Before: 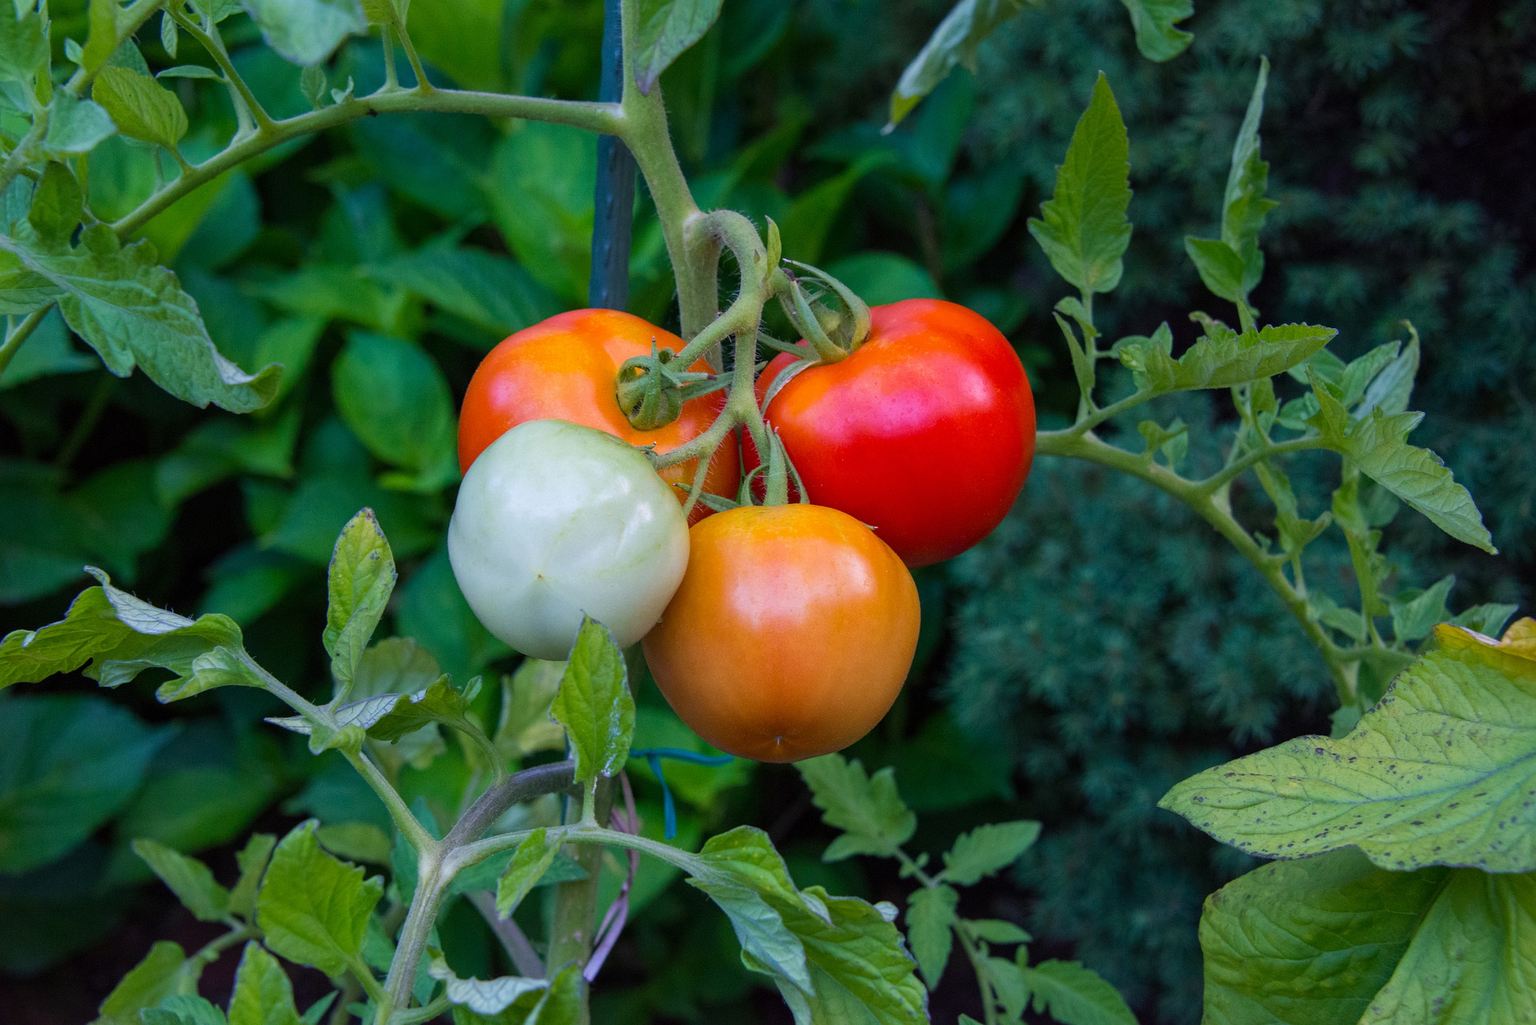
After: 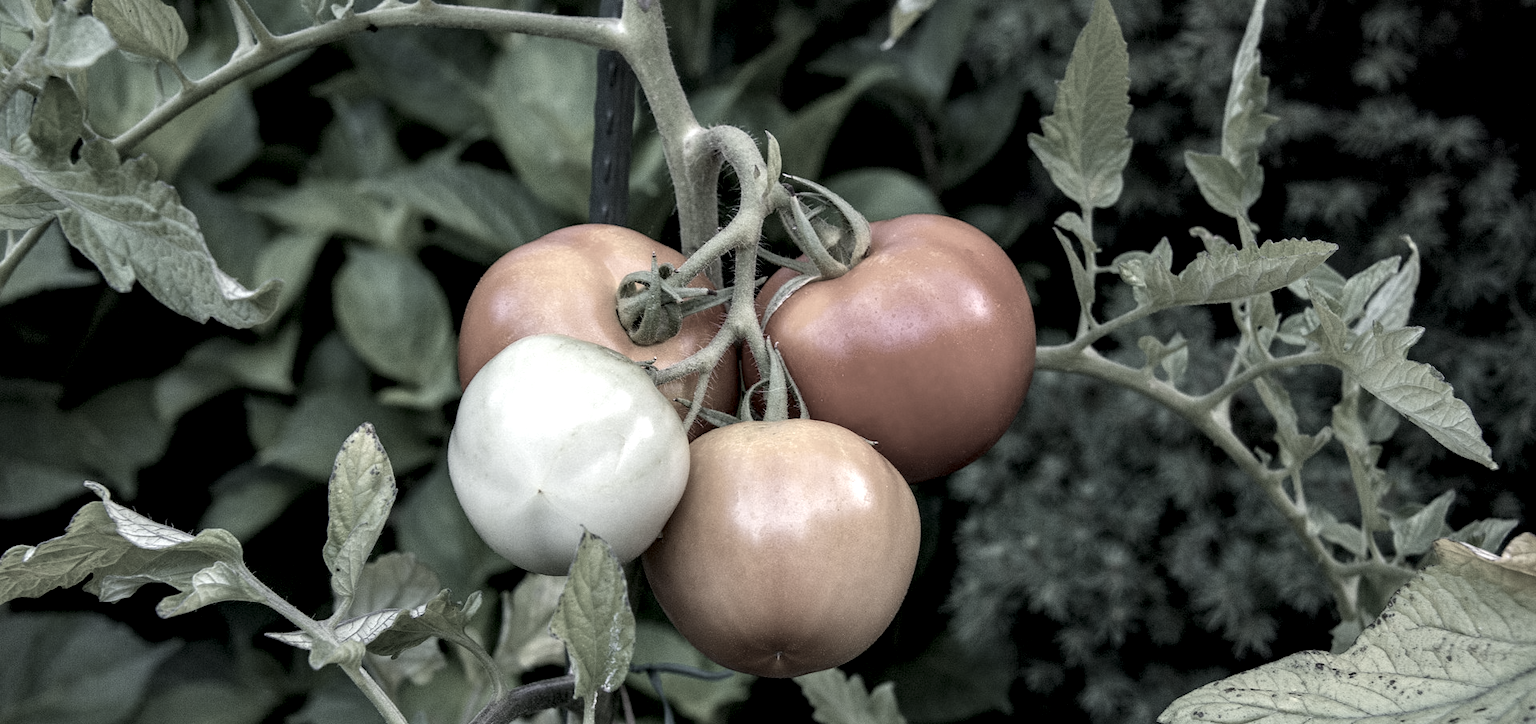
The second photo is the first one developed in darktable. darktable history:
white balance: red 1.029, blue 0.92
color correction: saturation 0.2
crop and rotate: top 8.293%, bottom 20.996%
local contrast: highlights 80%, shadows 57%, detail 175%, midtone range 0.602
